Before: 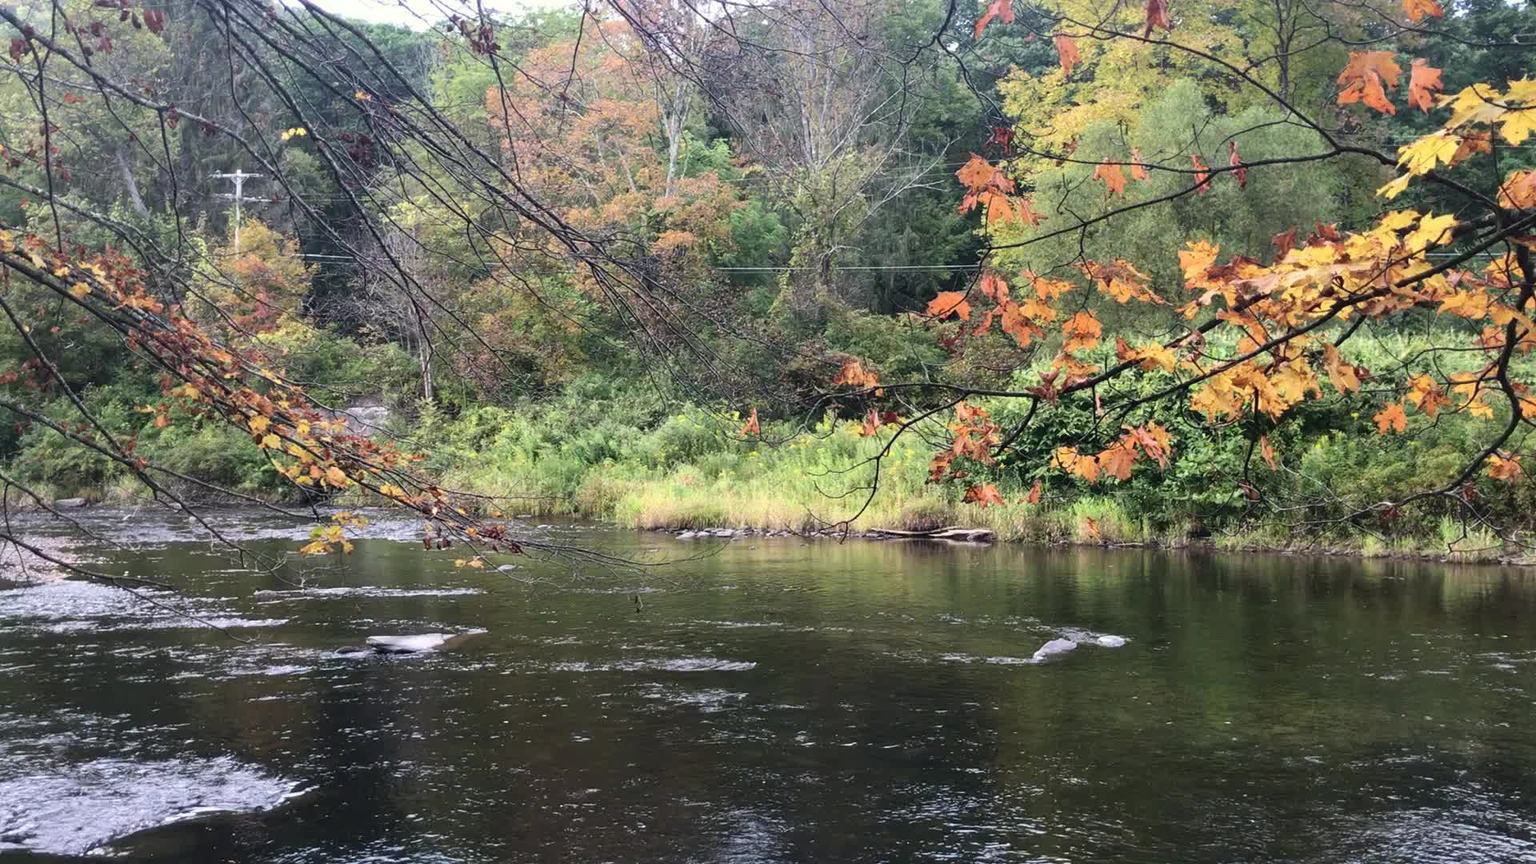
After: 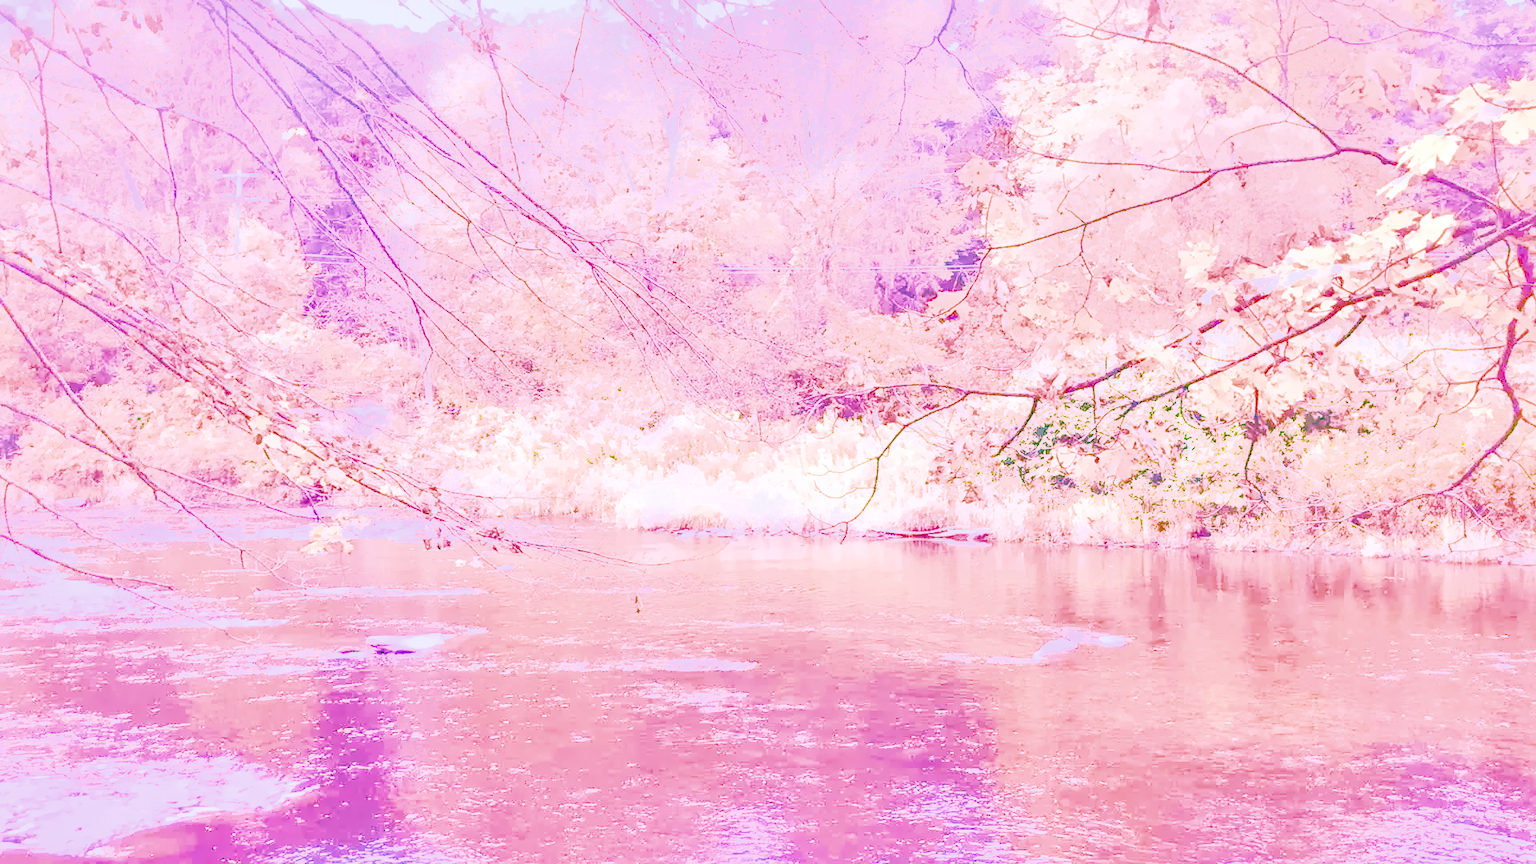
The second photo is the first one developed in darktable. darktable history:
local contrast: on, module defaults
color calibration: illuminant as shot in camera, x 0.358, y 0.373, temperature 4628.91 K
denoise (profiled): preserve shadows 1.52, scattering 0.002, a [-1, 0, 0], compensate highlight preservation false
haze removal: compatibility mode true, adaptive false
highlight reconstruction: on, module defaults
hot pixels: on, module defaults
lens correction: scale 1, crop 1, focal 16, aperture 5.6, distance 1000, camera "Canon EOS RP", lens "Canon RF 16mm F2.8 STM"
shadows and highlights: on, module defaults
white balance: red 2.229, blue 1.46
velvia: on, module defaults
color balance rgb "Colors on Steroids": linear chroma grading › shadows 10%, linear chroma grading › highlights 10%, linear chroma grading › global chroma 15%, linear chroma grading › mid-tones 15%, perceptual saturation grading › global saturation 40%, perceptual saturation grading › highlights -25%, perceptual saturation grading › mid-tones 35%, perceptual saturation grading › shadows 35%, perceptual brilliance grading › global brilliance 11.29%, global vibrance 11.29%
filmic rgb: black relative exposure -16 EV, white relative exposure 6.29 EV, hardness 5.1, contrast 1.35
tone equalizer "mask blending: all purposes": on, module defaults
exposure: black level correction 0, exposure 1.45 EV, compensate exposure bias true, compensate highlight preservation false
